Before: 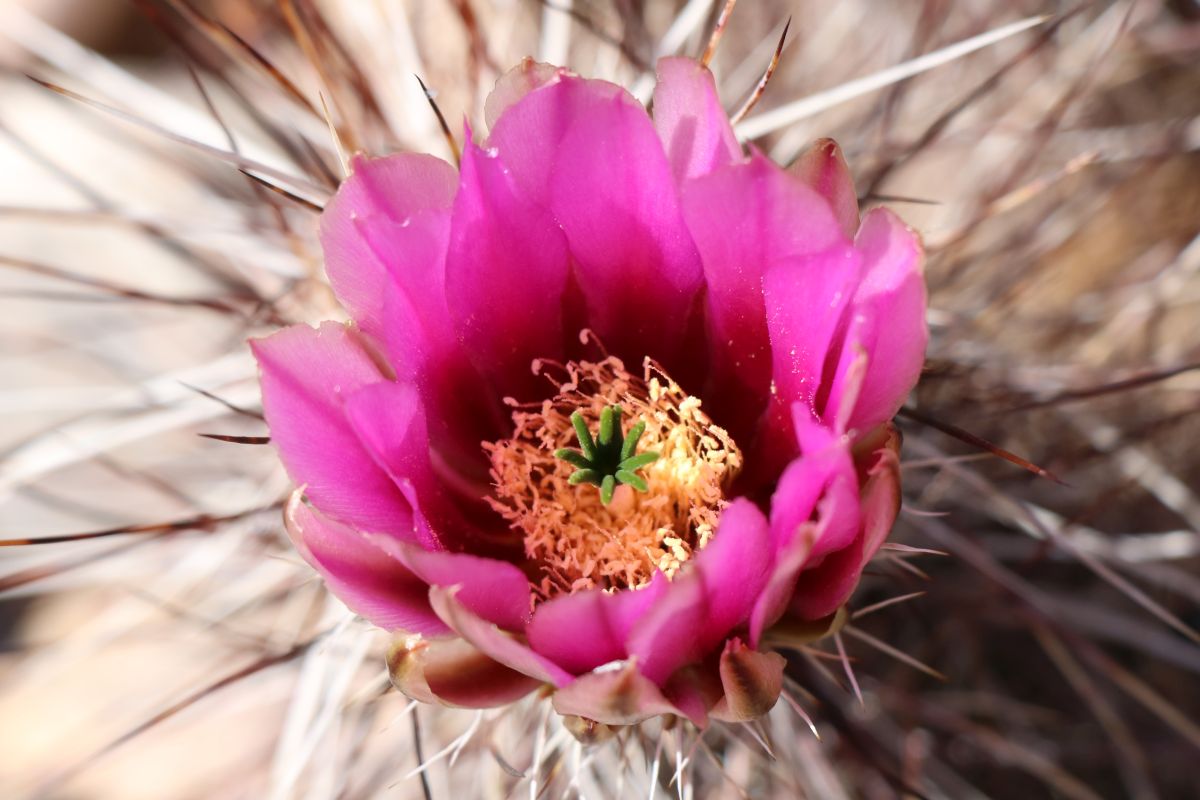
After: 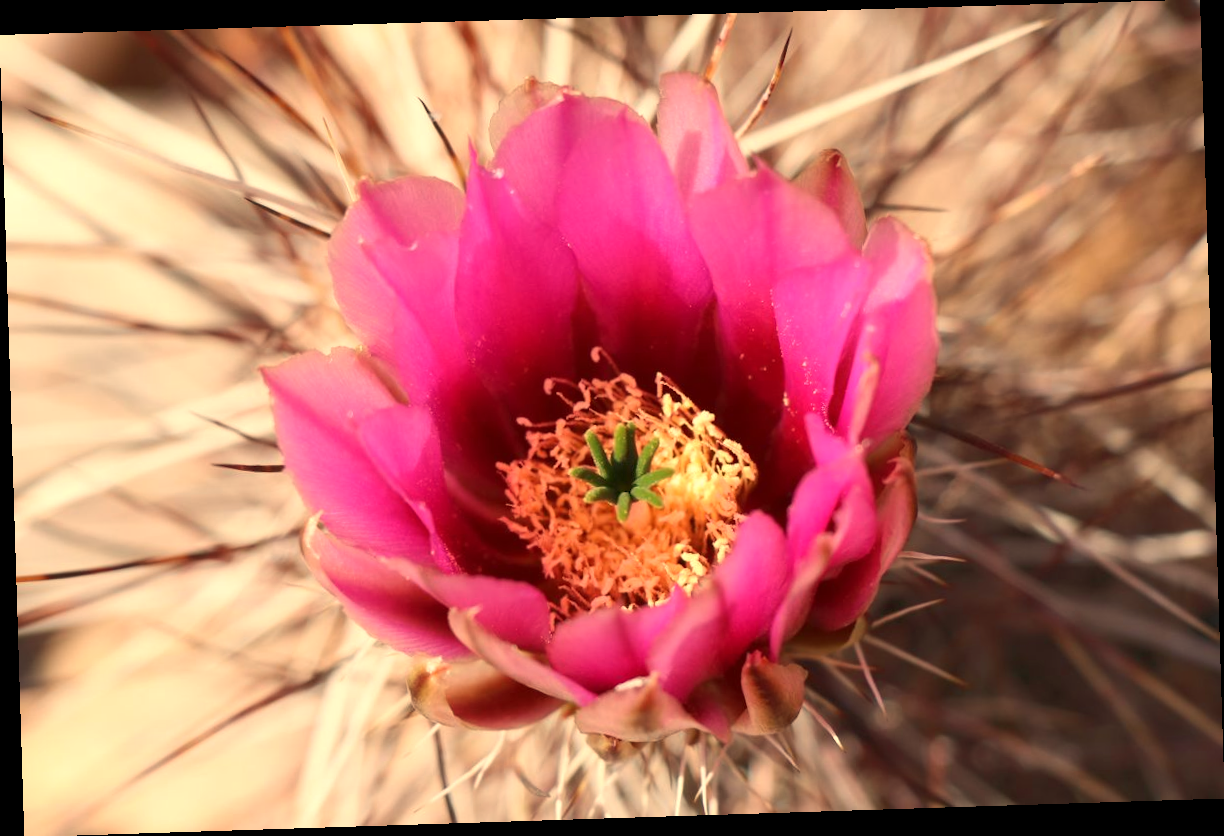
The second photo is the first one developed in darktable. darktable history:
rotate and perspective: rotation -1.77°, lens shift (horizontal) 0.004, automatic cropping off
rgb curve: curves: ch0 [(0, 0) (0.093, 0.159) (0.241, 0.265) (0.414, 0.42) (1, 1)], compensate middle gray true, preserve colors basic power
white balance: red 1.138, green 0.996, blue 0.812
